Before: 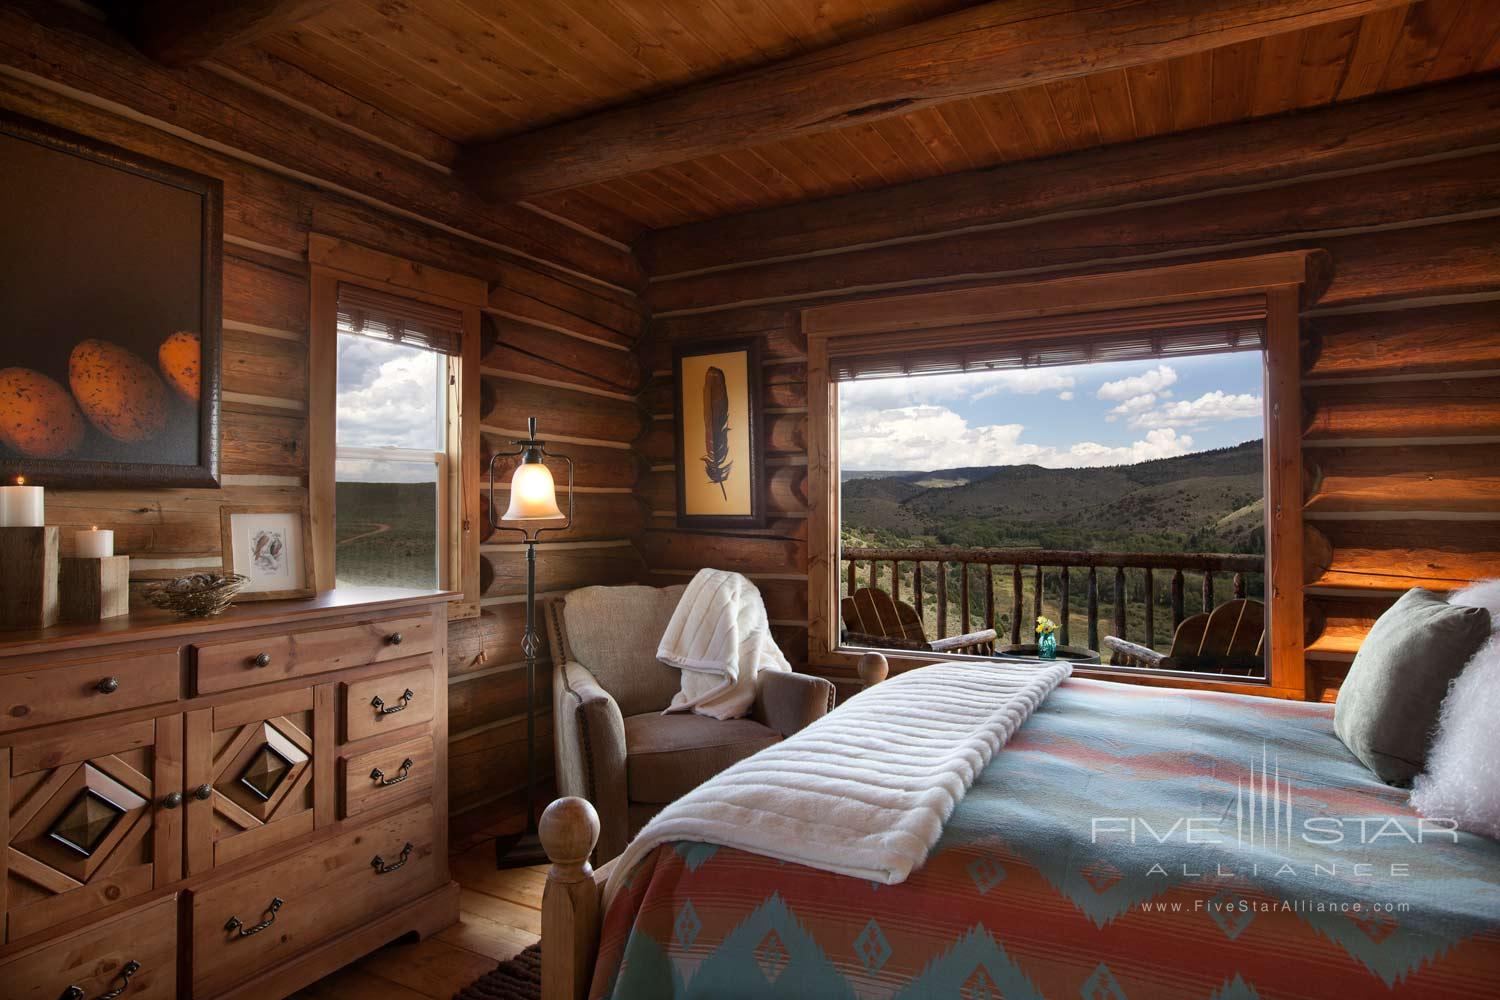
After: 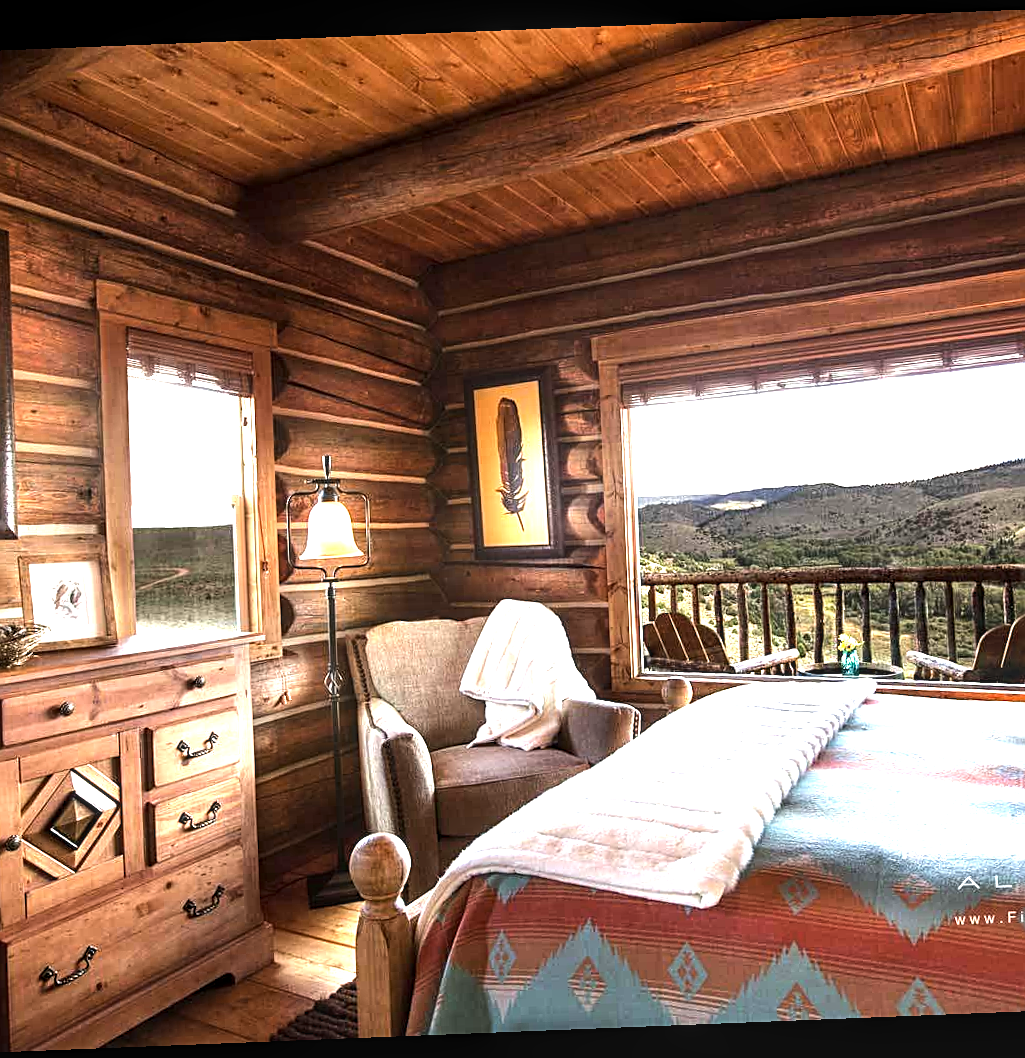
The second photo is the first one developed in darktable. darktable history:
crop and rotate: left 14.436%, right 18.898%
tone equalizer: -8 EV -0.75 EV, -7 EV -0.7 EV, -6 EV -0.6 EV, -5 EV -0.4 EV, -3 EV 0.4 EV, -2 EV 0.6 EV, -1 EV 0.7 EV, +0 EV 0.75 EV, edges refinement/feathering 500, mask exposure compensation -1.57 EV, preserve details no
local contrast: detail 130%
levels: levels [0, 0.492, 0.984]
exposure: black level correction 0, exposure 1.379 EV, compensate exposure bias true, compensate highlight preservation false
rotate and perspective: rotation -2.29°, automatic cropping off
sharpen: on, module defaults
